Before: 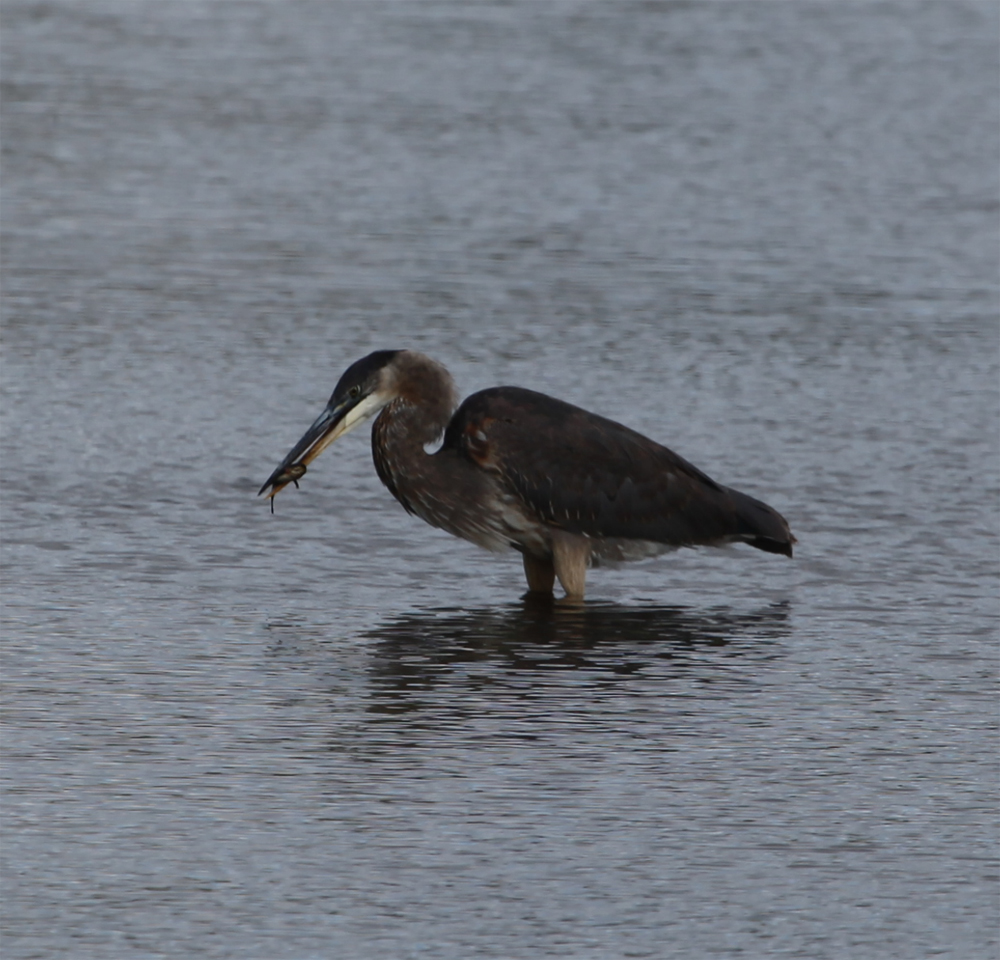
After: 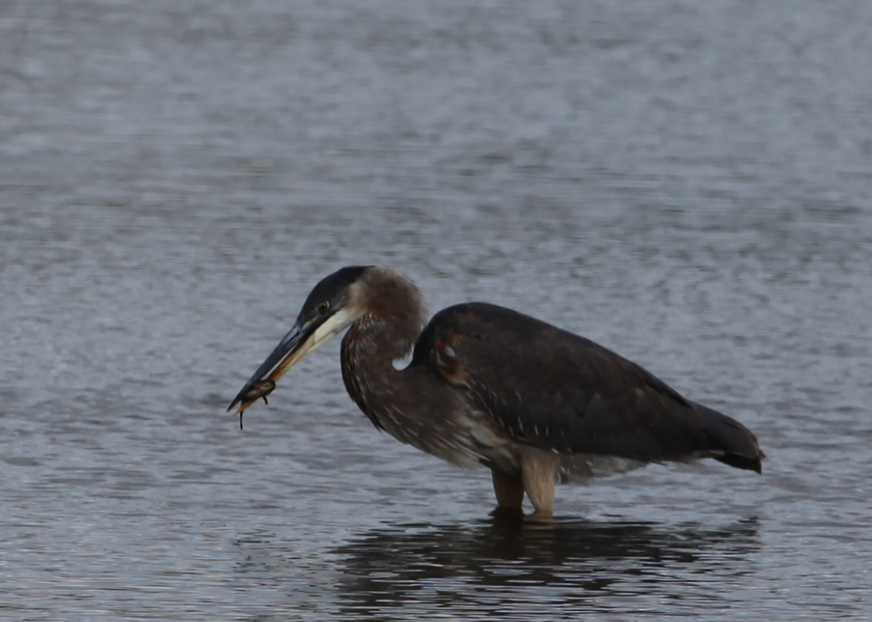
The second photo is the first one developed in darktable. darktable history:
crop: left 3.159%, top 8.85%, right 9.629%, bottom 26.263%
